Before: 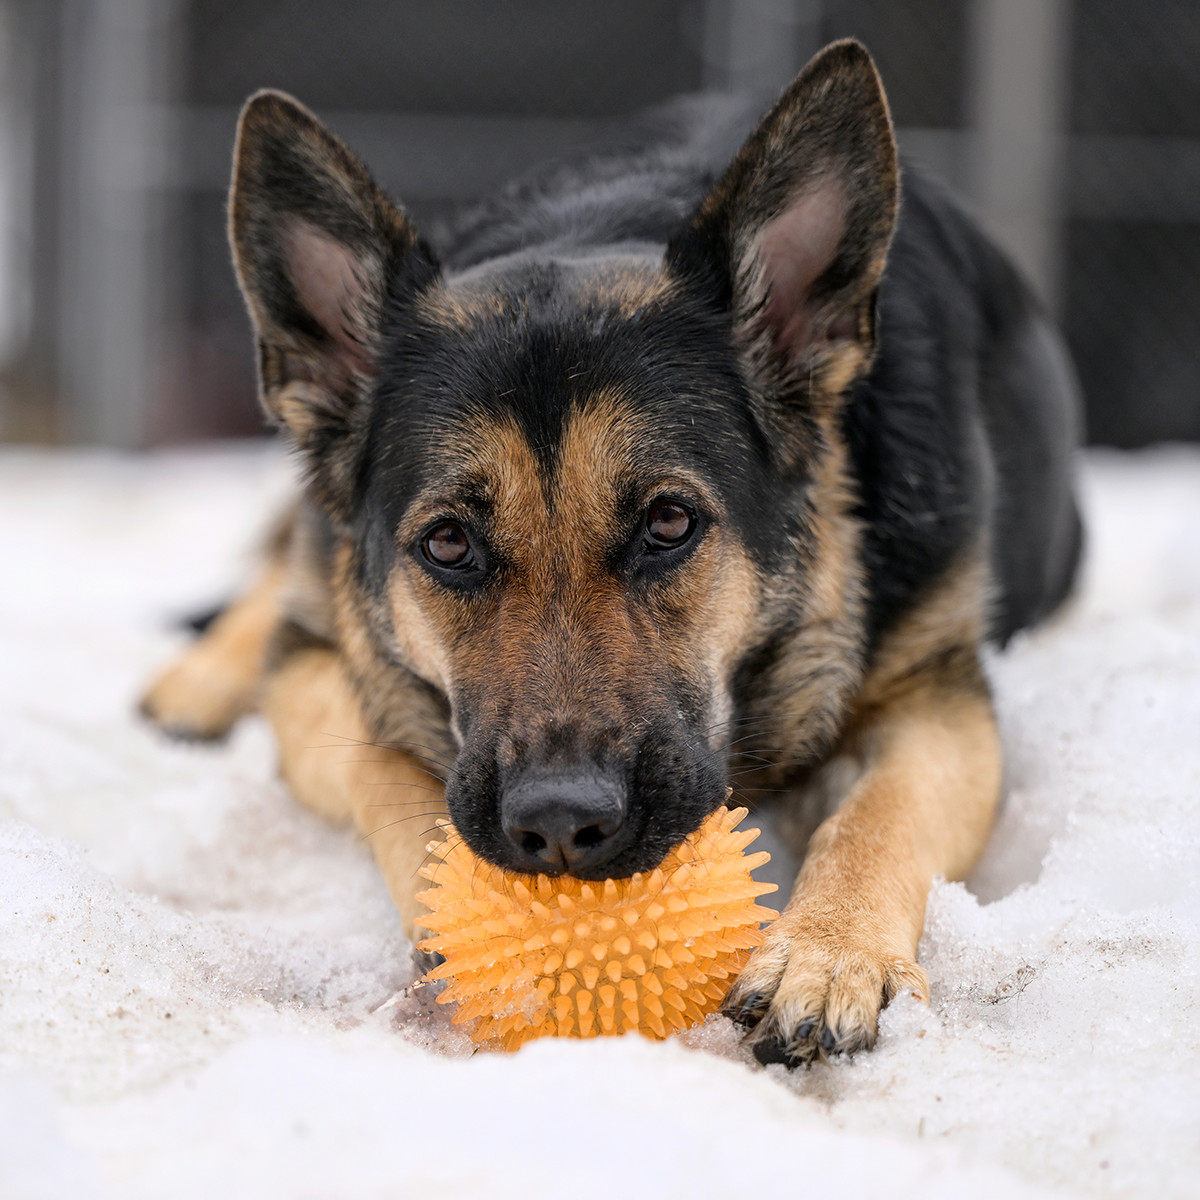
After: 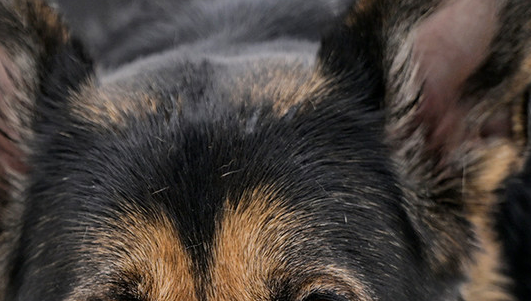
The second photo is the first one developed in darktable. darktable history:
crop: left 28.971%, top 16.87%, right 26.754%, bottom 58.034%
exposure: exposure 0.195 EV, compensate exposure bias true, compensate highlight preservation false
